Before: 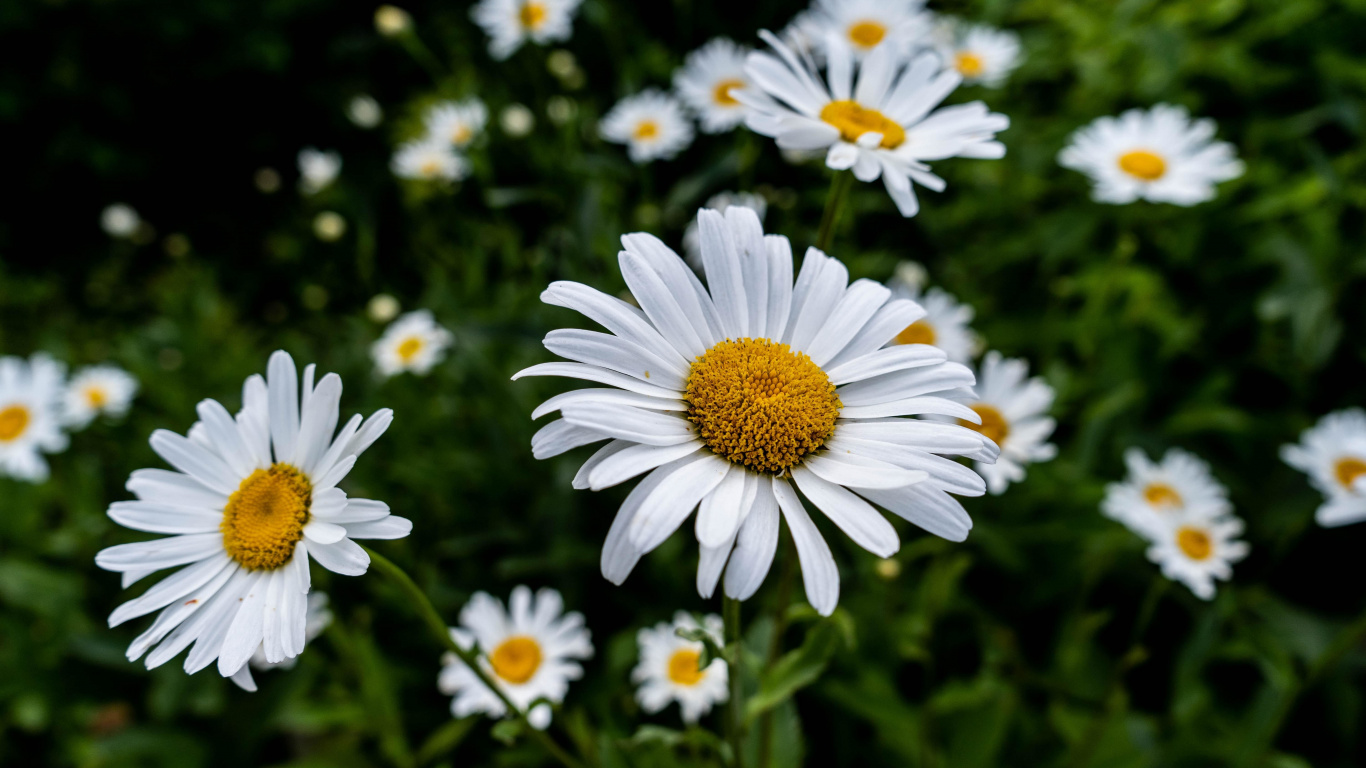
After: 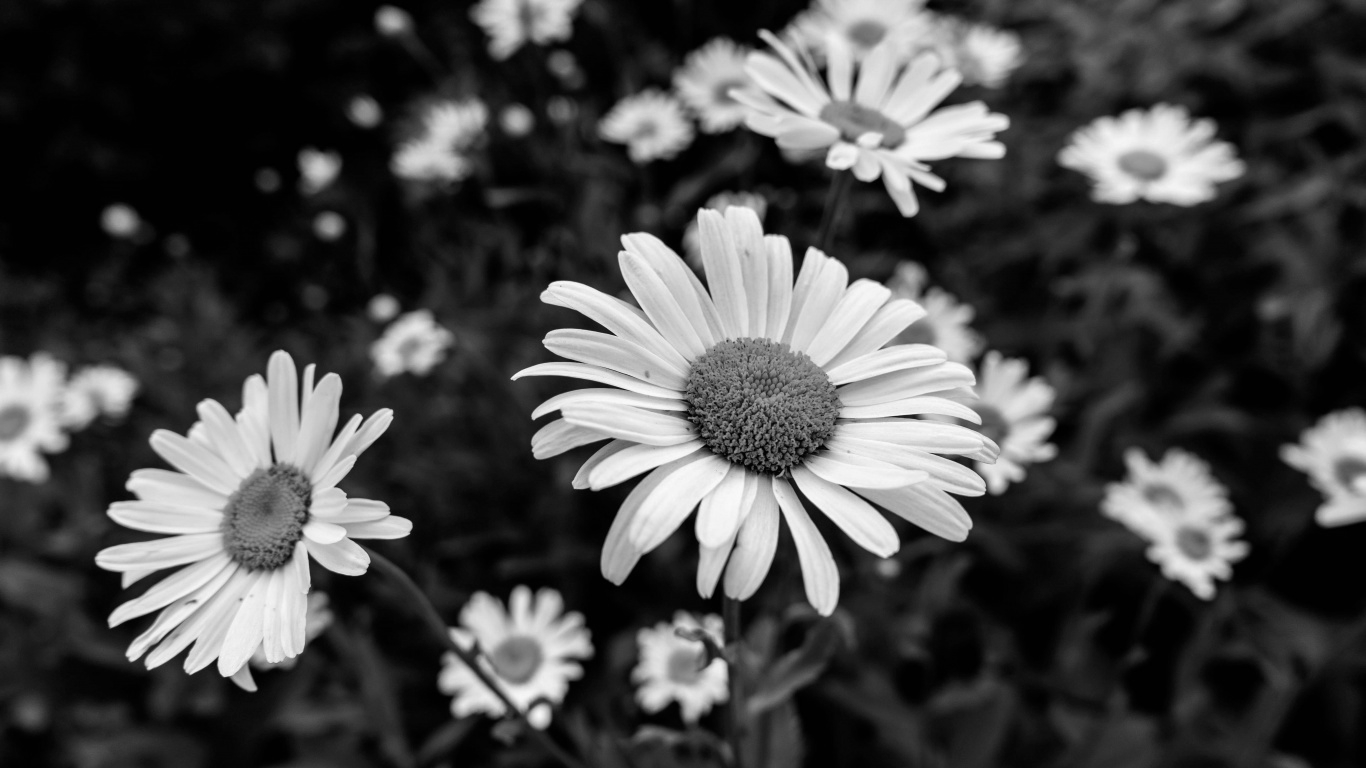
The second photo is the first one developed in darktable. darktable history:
shadows and highlights: shadows 5.37, soften with gaussian
color calibration: output gray [0.21, 0.42, 0.37, 0], illuminant custom, x 0.373, y 0.388, temperature 4234.9 K
